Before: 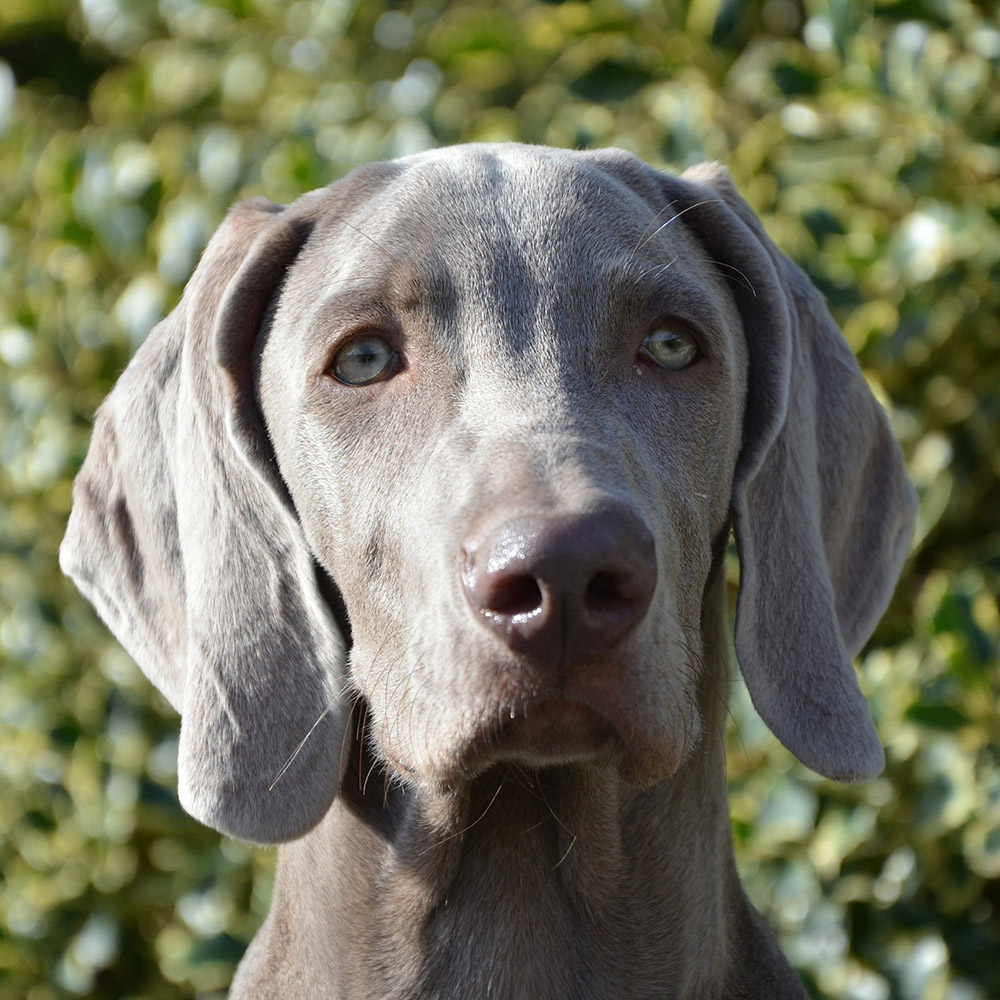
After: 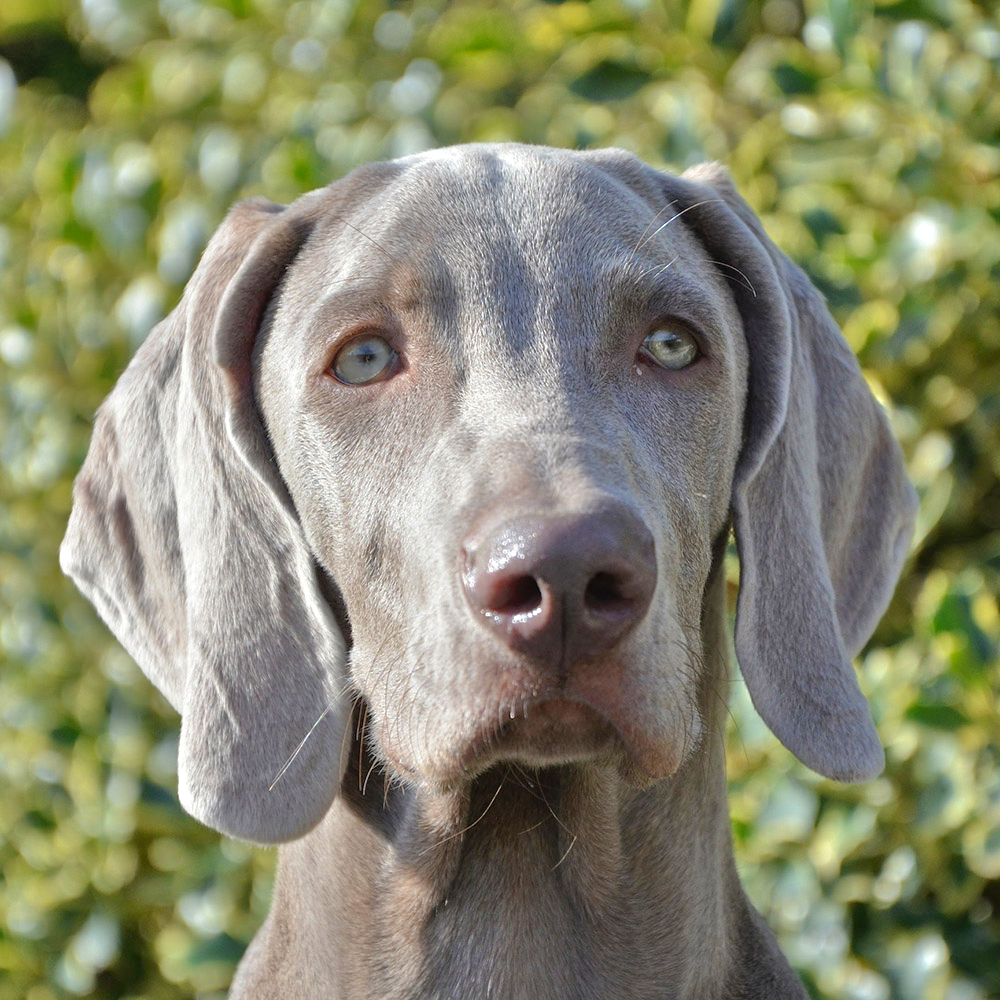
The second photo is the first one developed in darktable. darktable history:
tone equalizer: -7 EV 0.15 EV, -6 EV 0.6 EV, -5 EV 1.15 EV, -4 EV 1.33 EV, -3 EV 1.15 EV, -2 EV 0.6 EV, -1 EV 0.15 EV, mask exposure compensation -0.5 EV
shadows and highlights: on, module defaults
